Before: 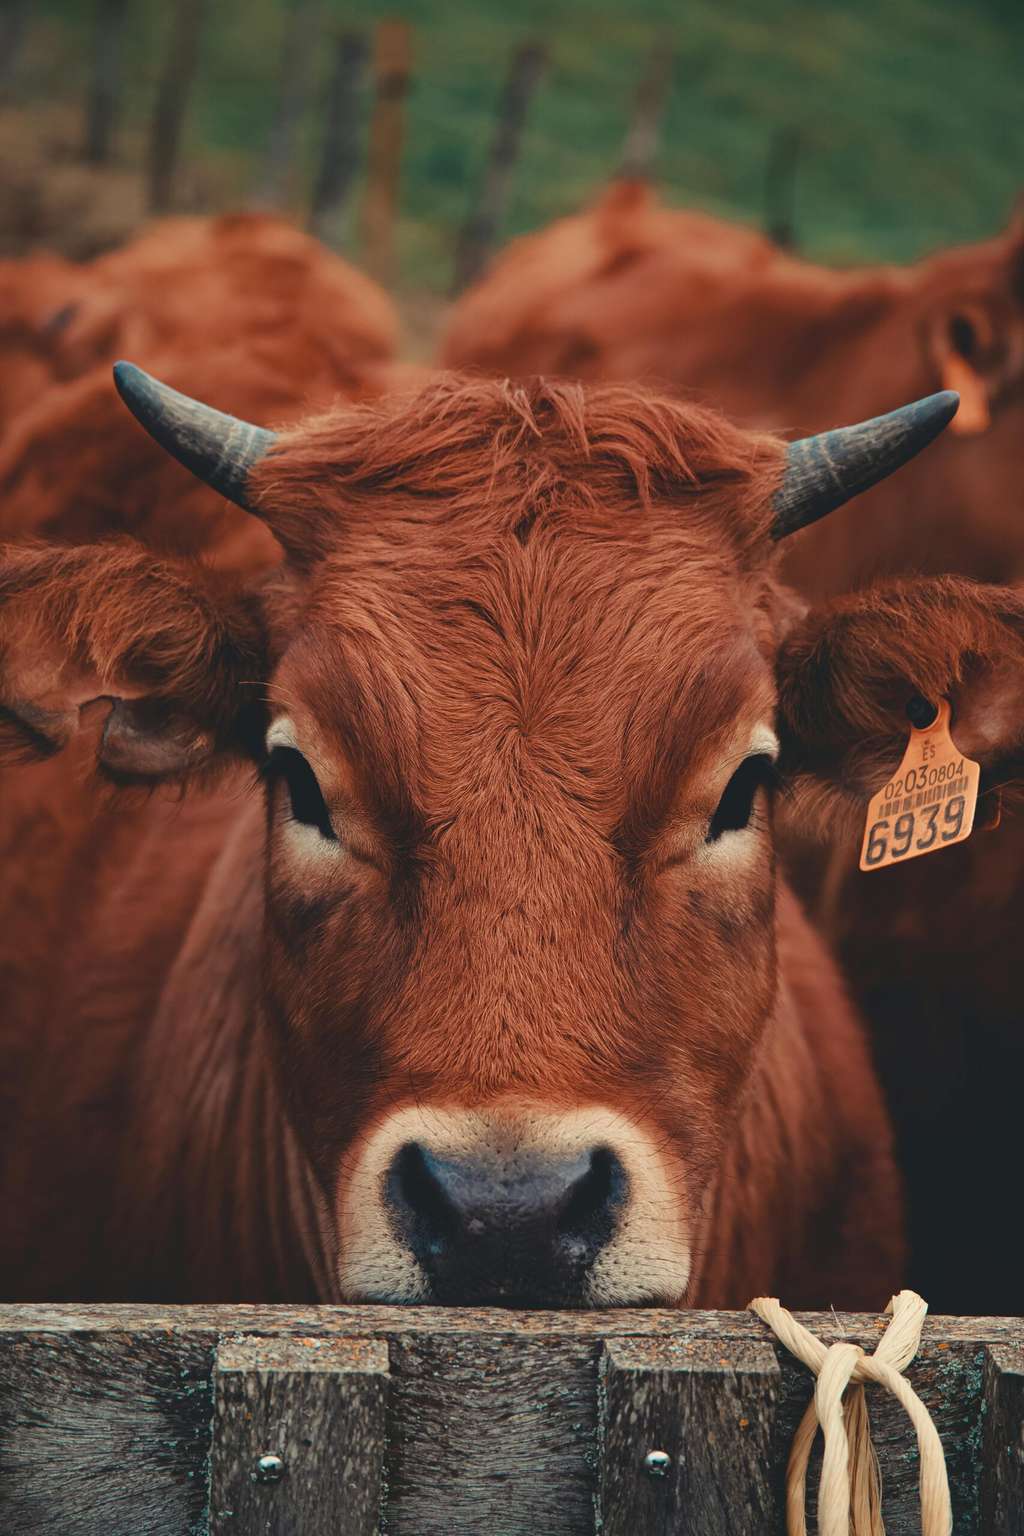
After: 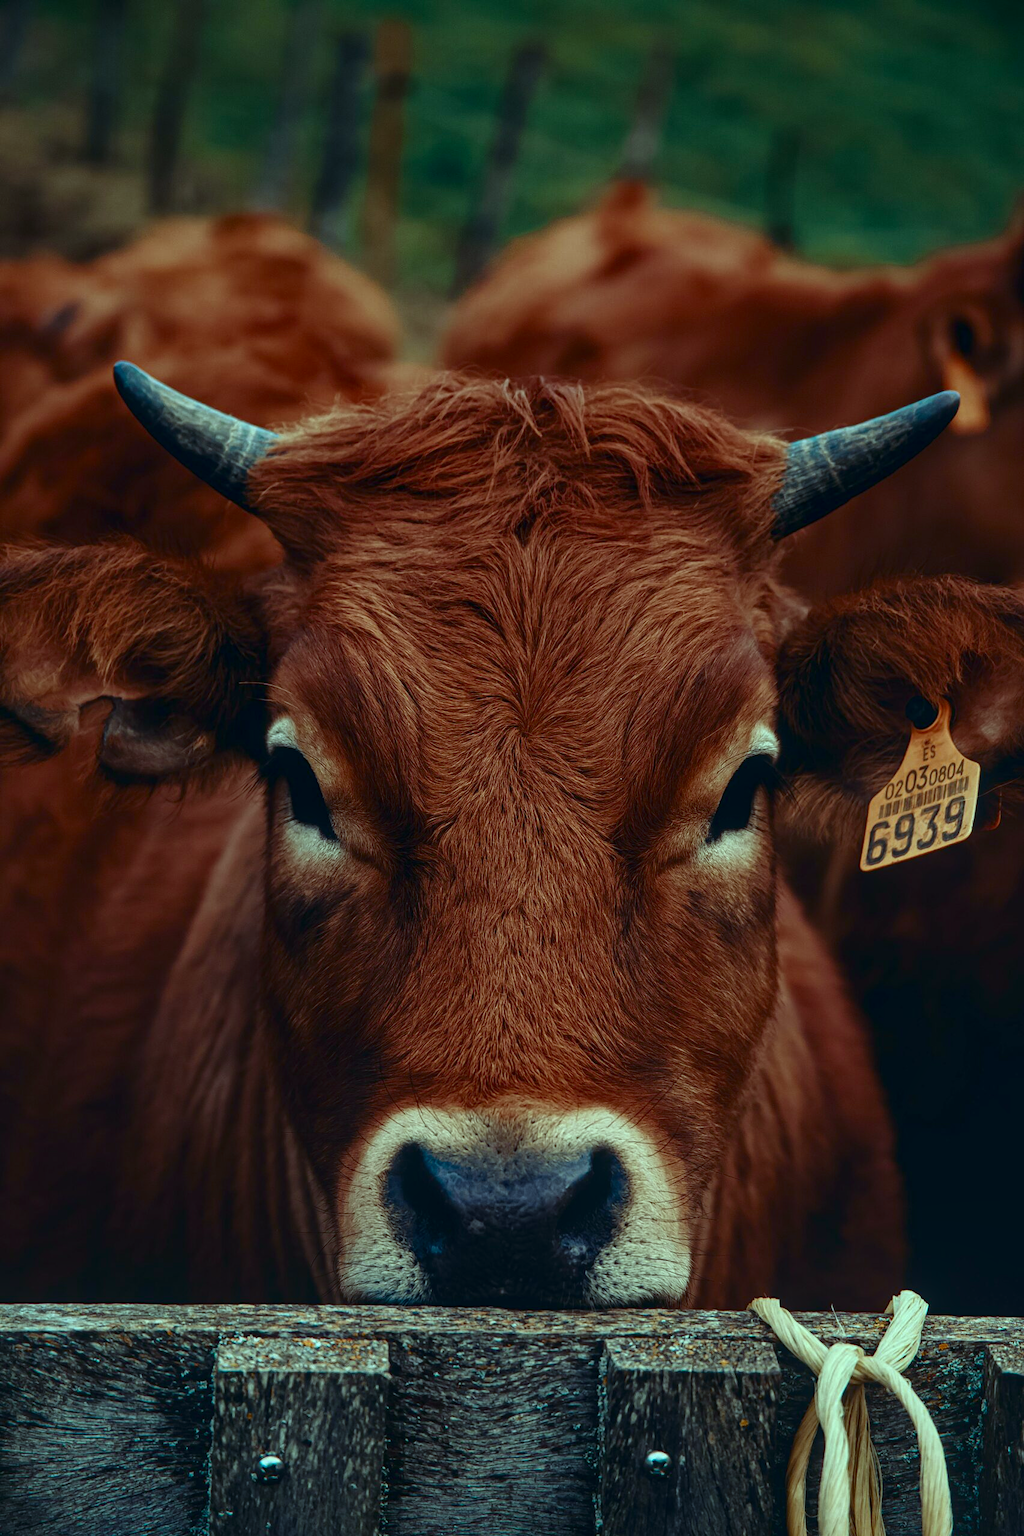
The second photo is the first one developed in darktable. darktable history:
local contrast: detail 130%
contrast brightness saturation: brightness -0.25, saturation 0.2
color balance: mode lift, gamma, gain (sRGB), lift [0.997, 0.979, 1.021, 1.011], gamma [1, 1.084, 0.916, 0.998], gain [1, 0.87, 1.13, 1.101], contrast 4.55%, contrast fulcrum 38.24%, output saturation 104.09%
white balance: red 0.967, blue 1.049
